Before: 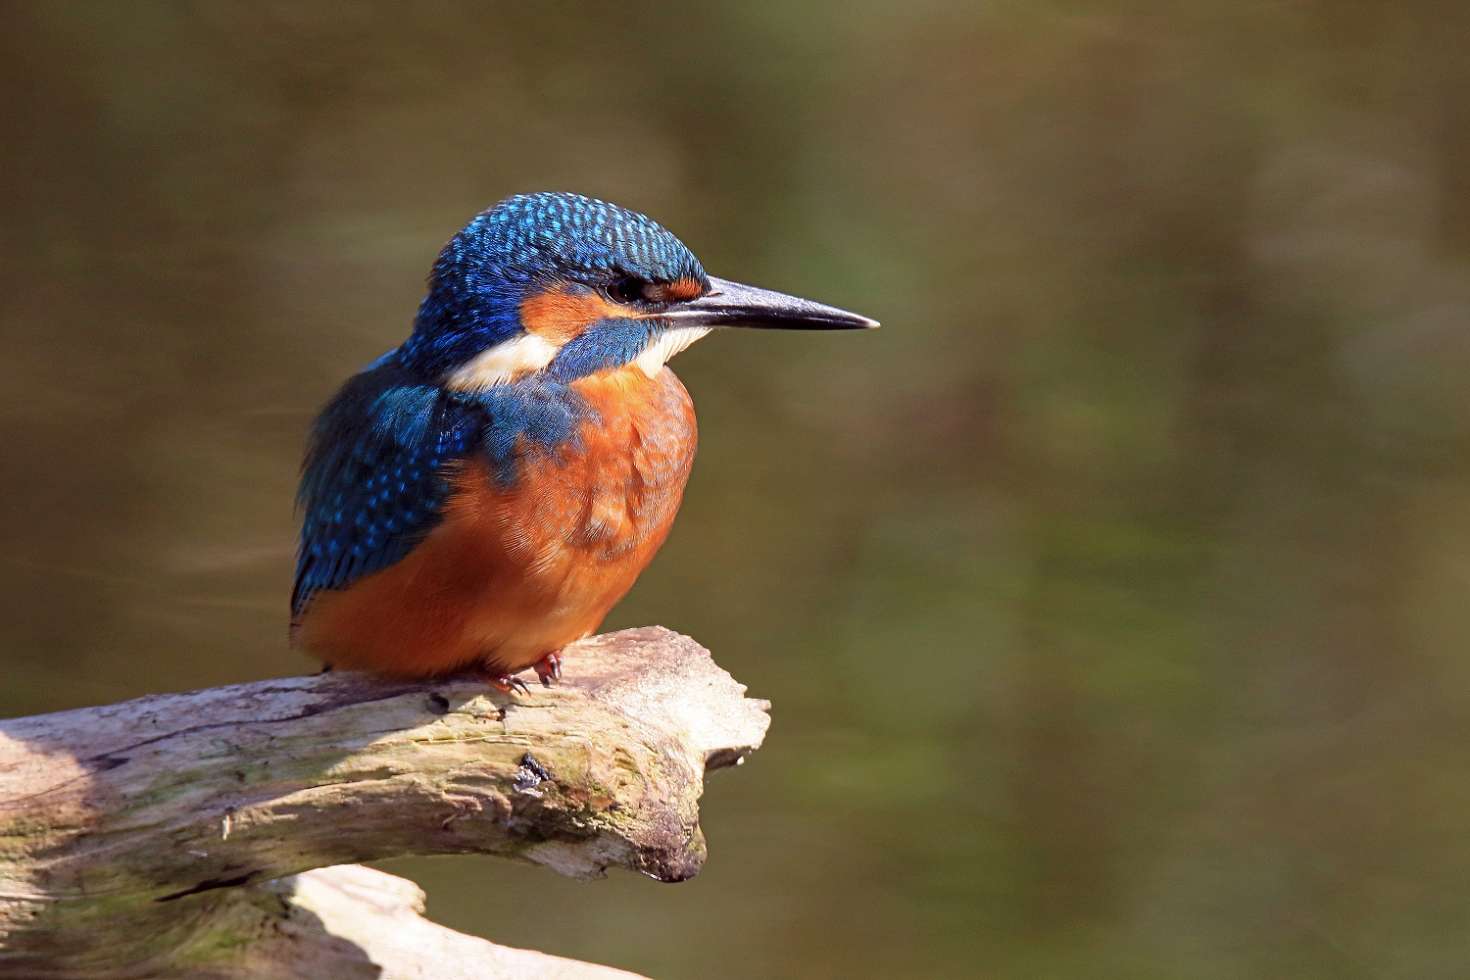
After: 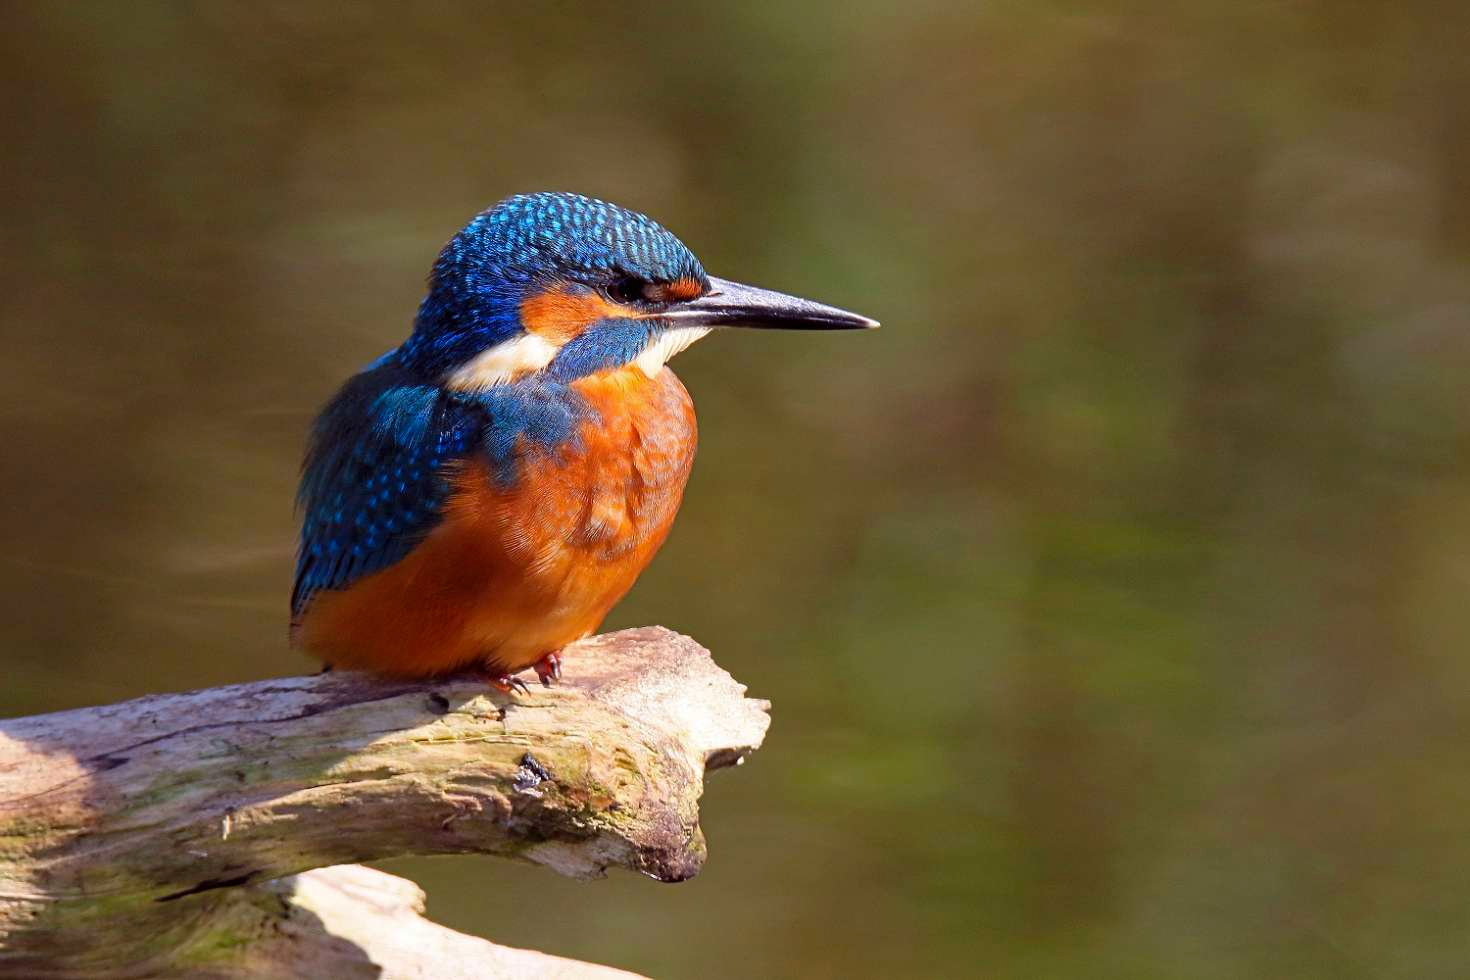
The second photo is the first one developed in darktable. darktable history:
color balance rgb: perceptual saturation grading › global saturation 19.677%
